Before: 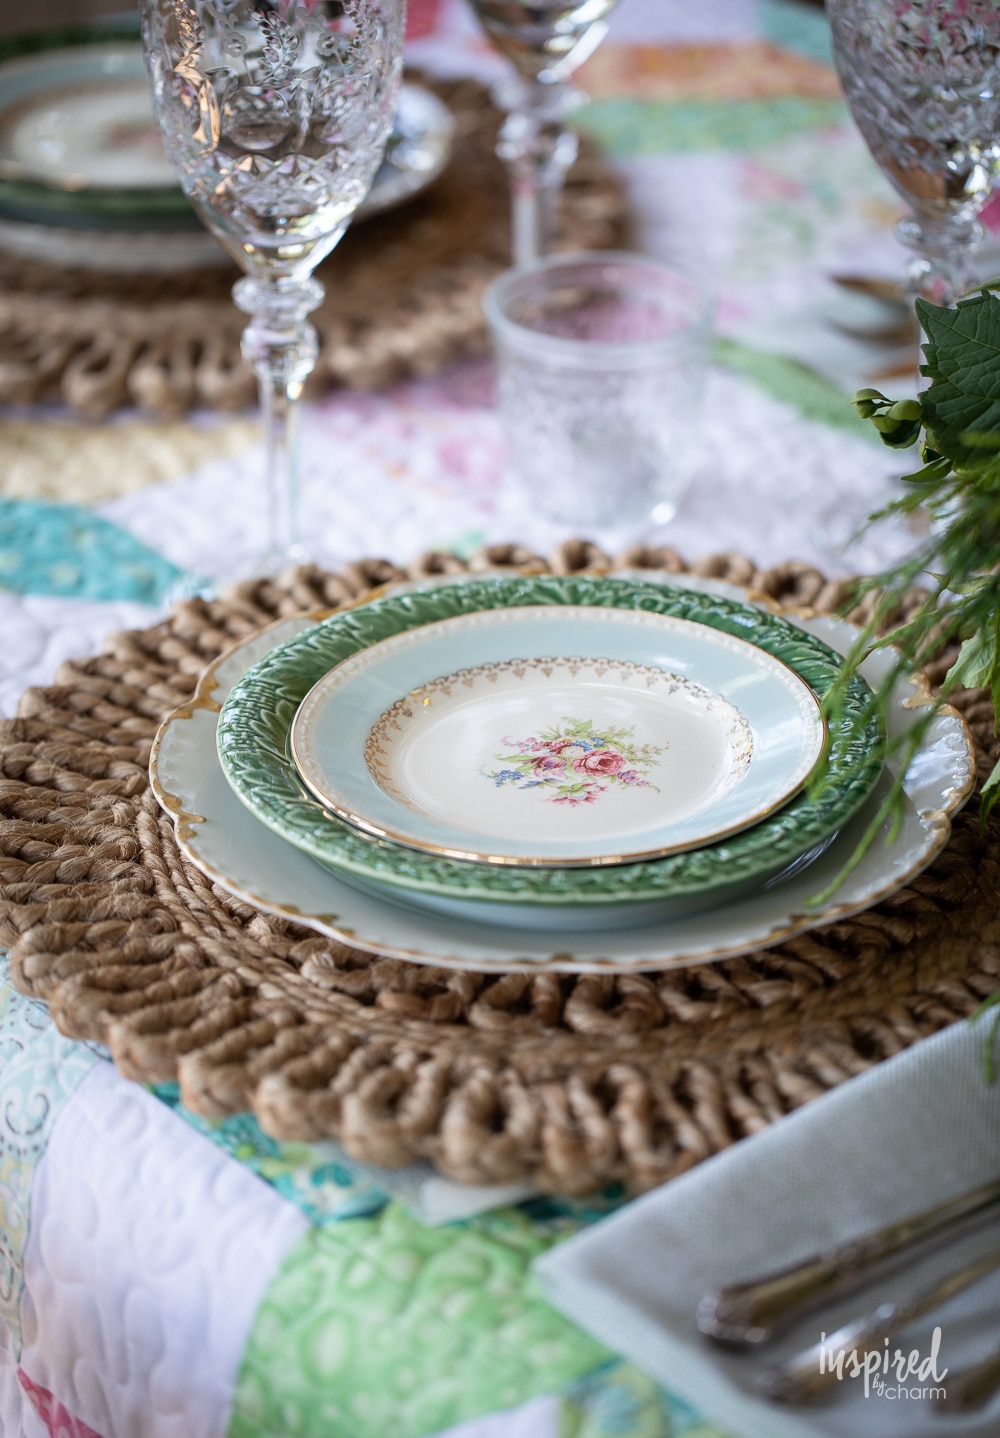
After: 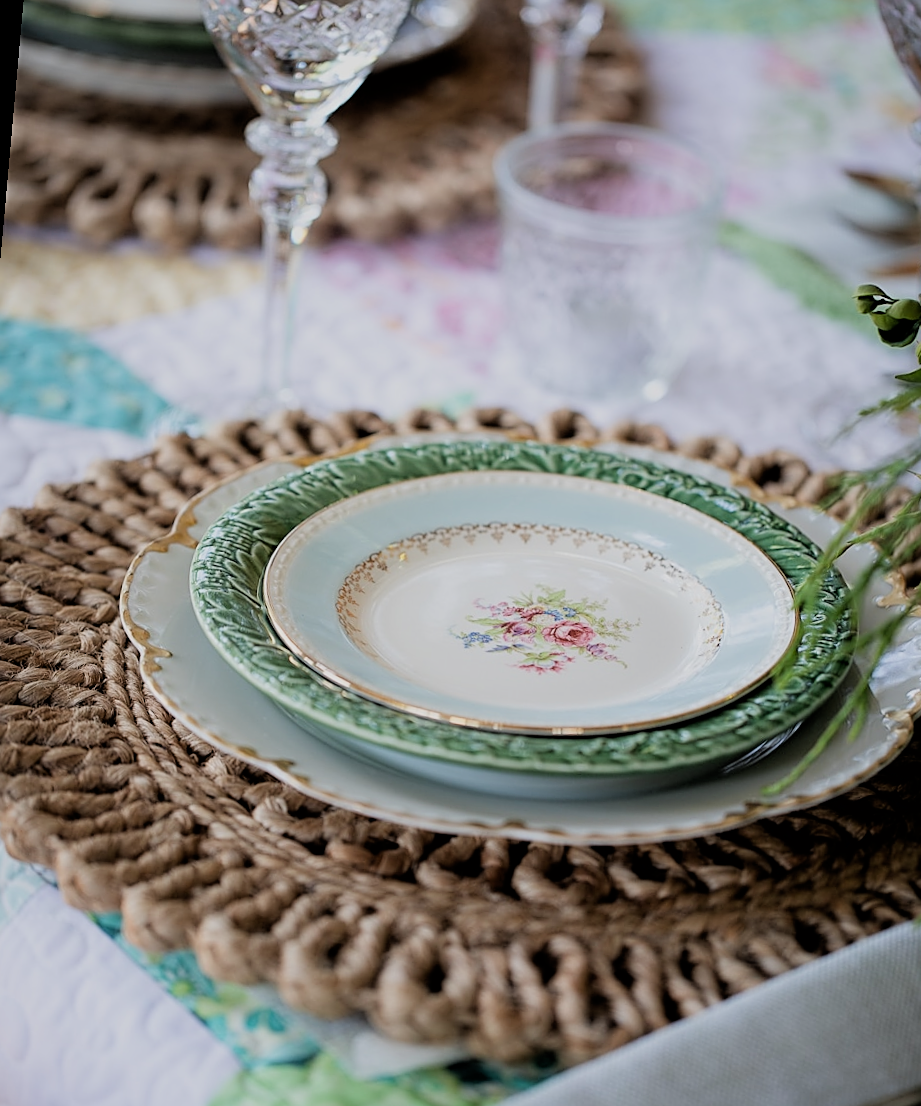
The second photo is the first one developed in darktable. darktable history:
filmic rgb: black relative exposure -4.88 EV, hardness 2.82
crop: left 7.856%, top 11.836%, right 10.12%, bottom 15.387%
sharpen: on, module defaults
rotate and perspective: rotation 5.12°, automatic cropping off
